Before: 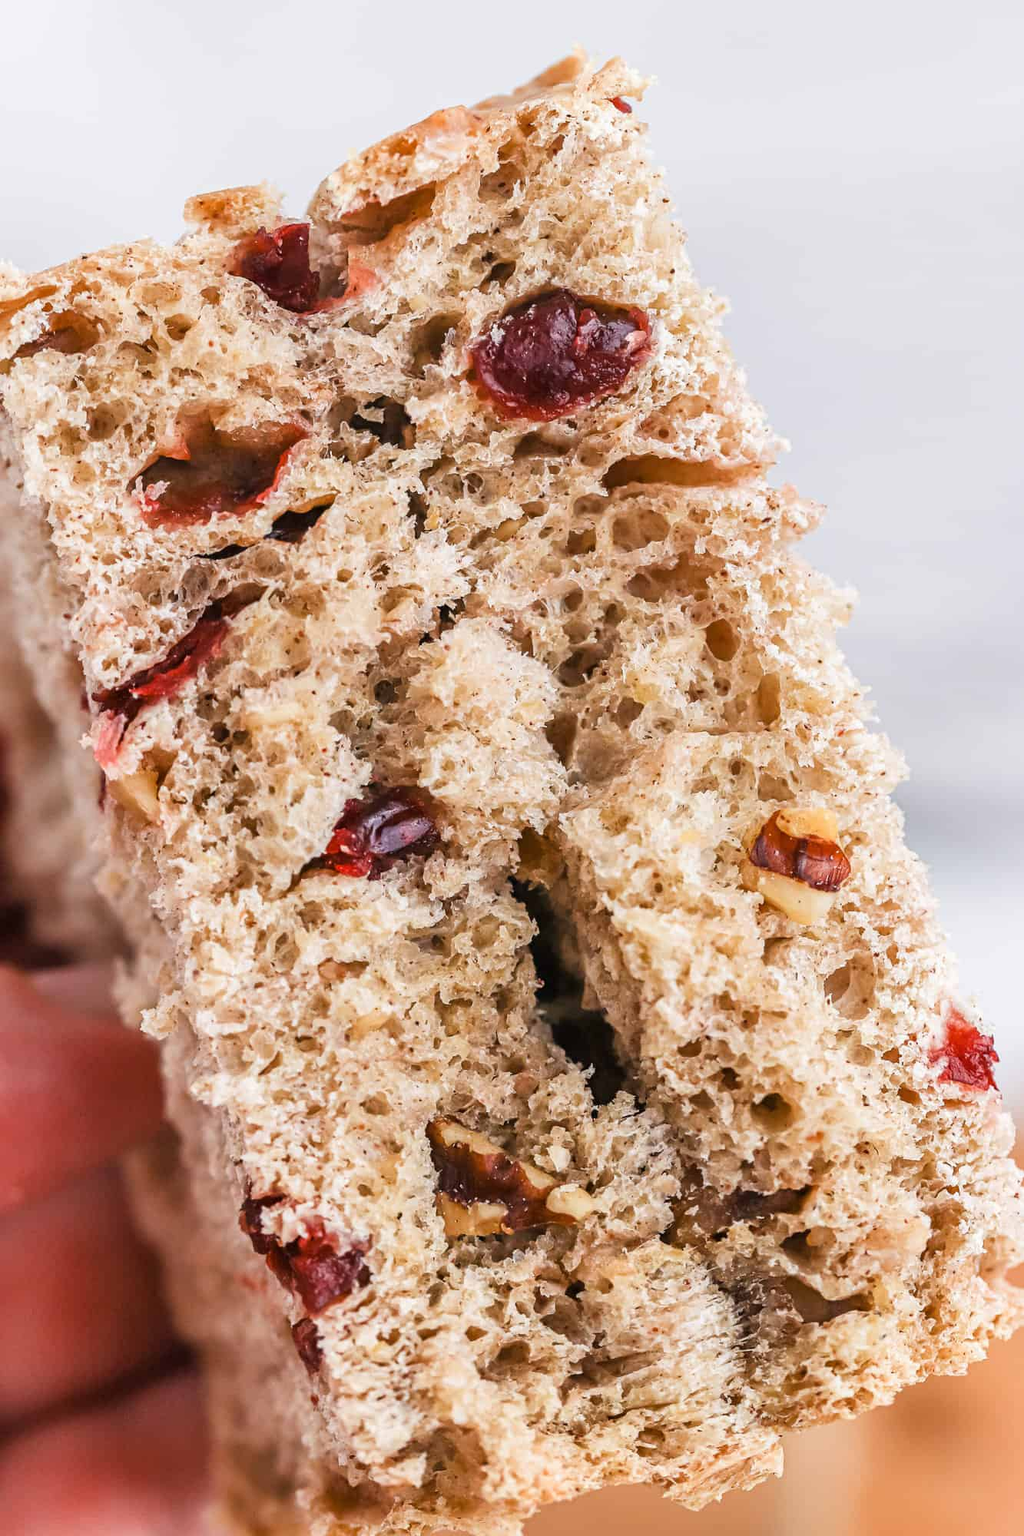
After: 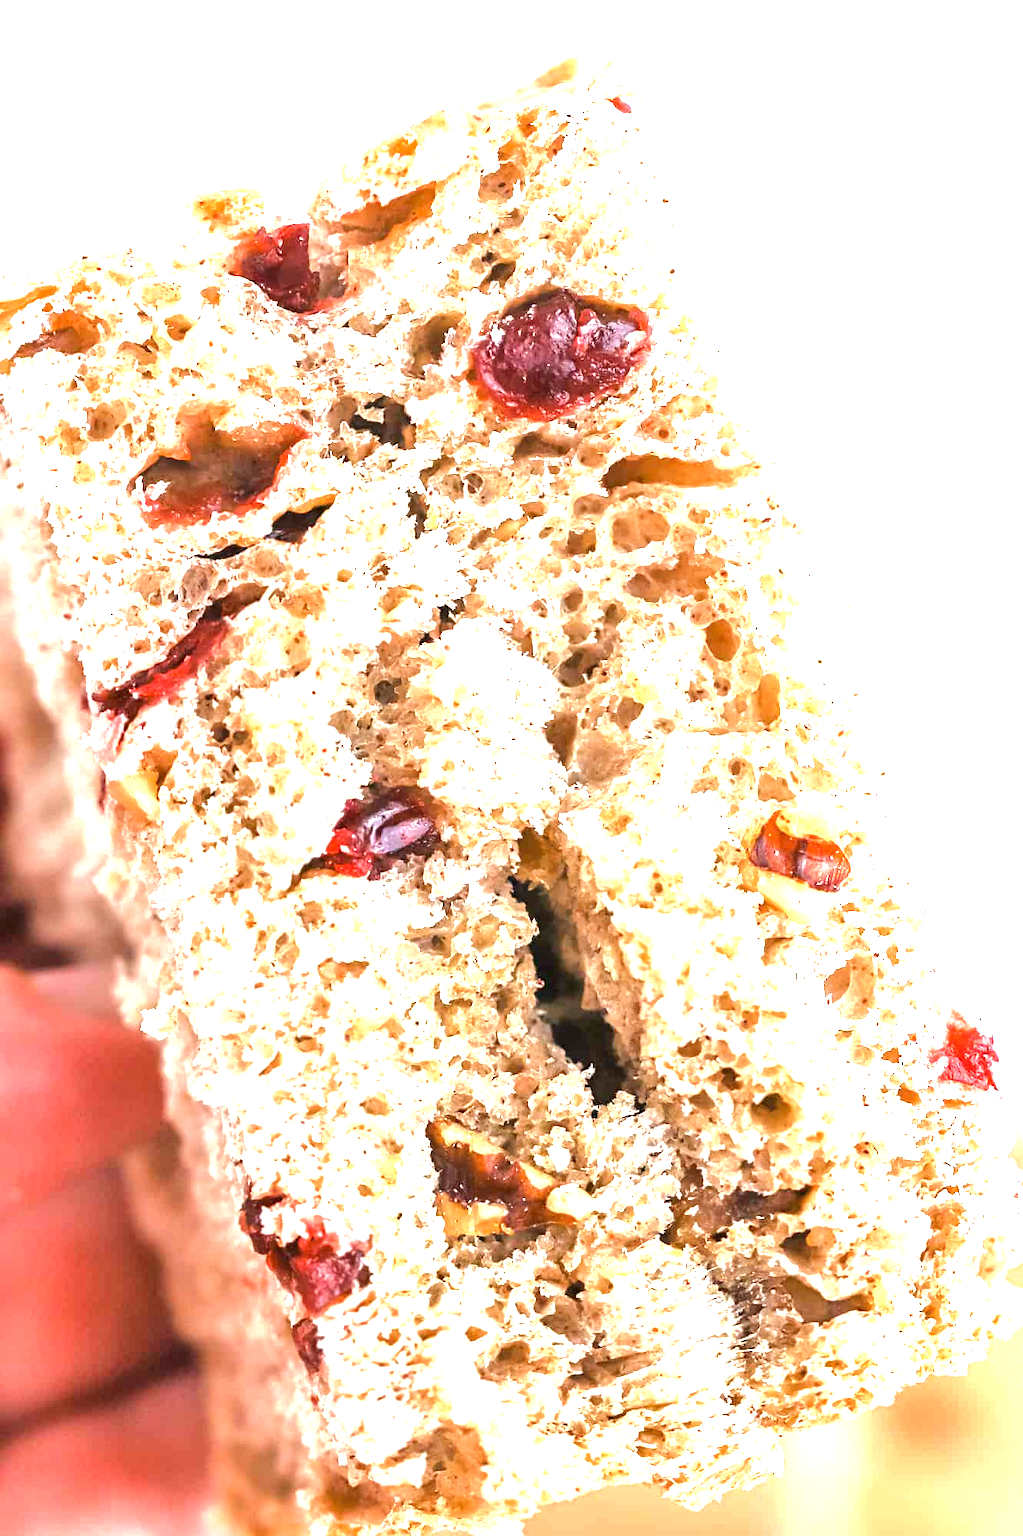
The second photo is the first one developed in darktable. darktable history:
base curve: curves: ch0 [(0, 0) (0.235, 0.266) (0.503, 0.496) (0.786, 0.72) (1, 1)]
exposure: exposure 1.5 EV, compensate highlight preservation false
